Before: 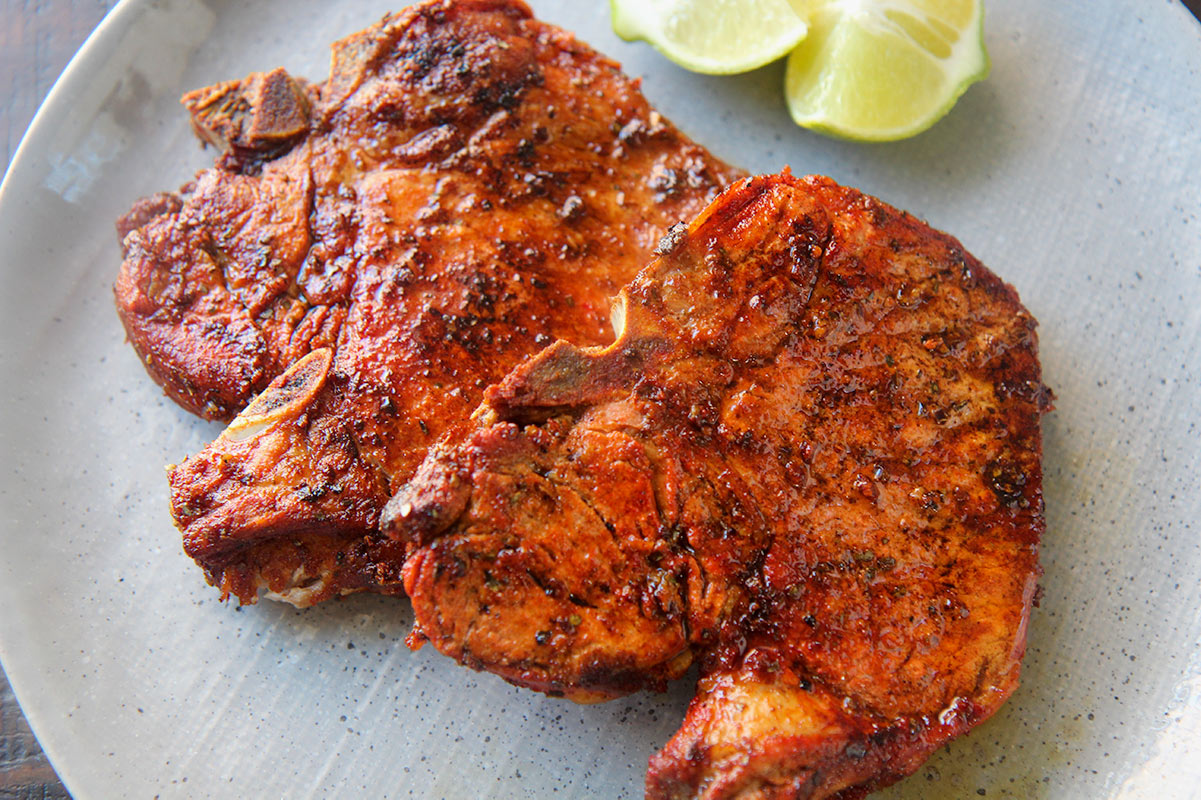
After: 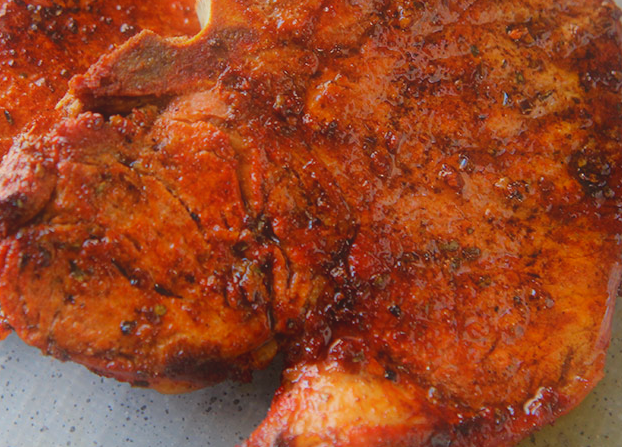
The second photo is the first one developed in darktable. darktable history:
contrast equalizer: octaves 7, y [[0.6 ×6], [0.55 ×6], [0 ×6], [0 ×6], [0 ×6]], mix -0.982
crop: left 34.575%, top 38.852%, right 13.624%, bottom 5.159%
